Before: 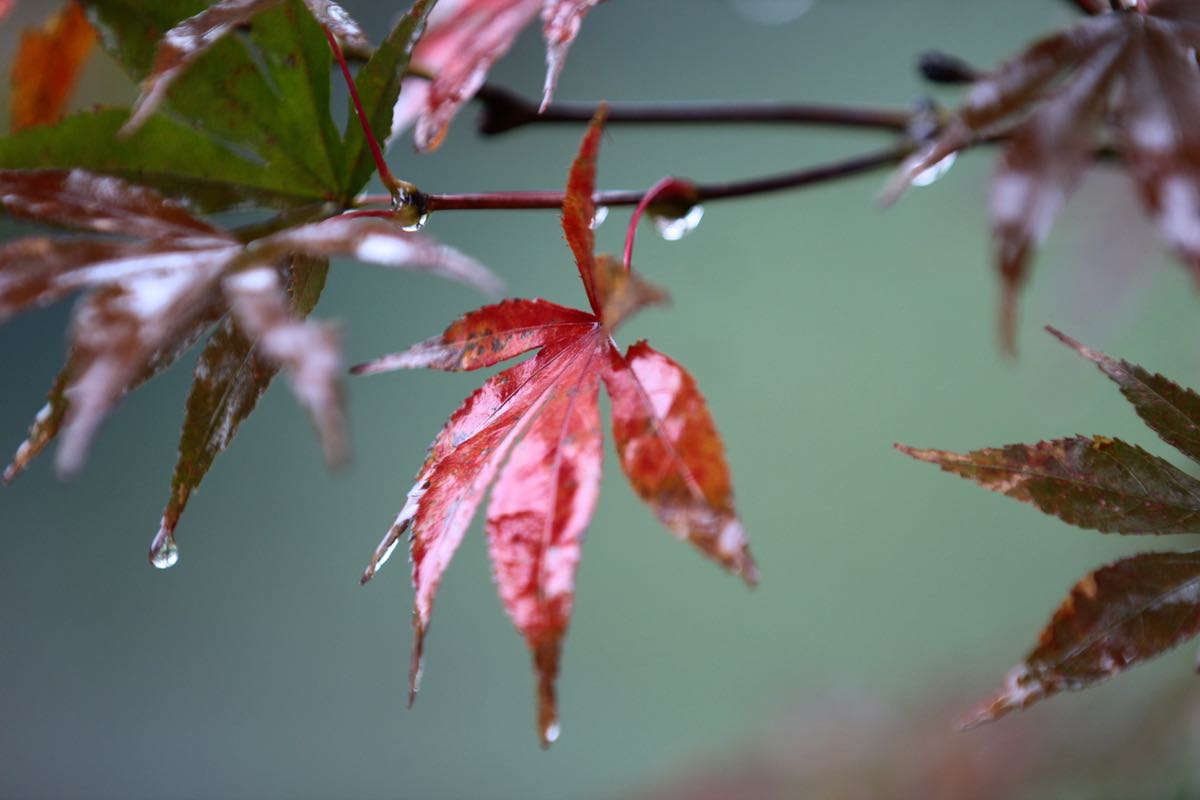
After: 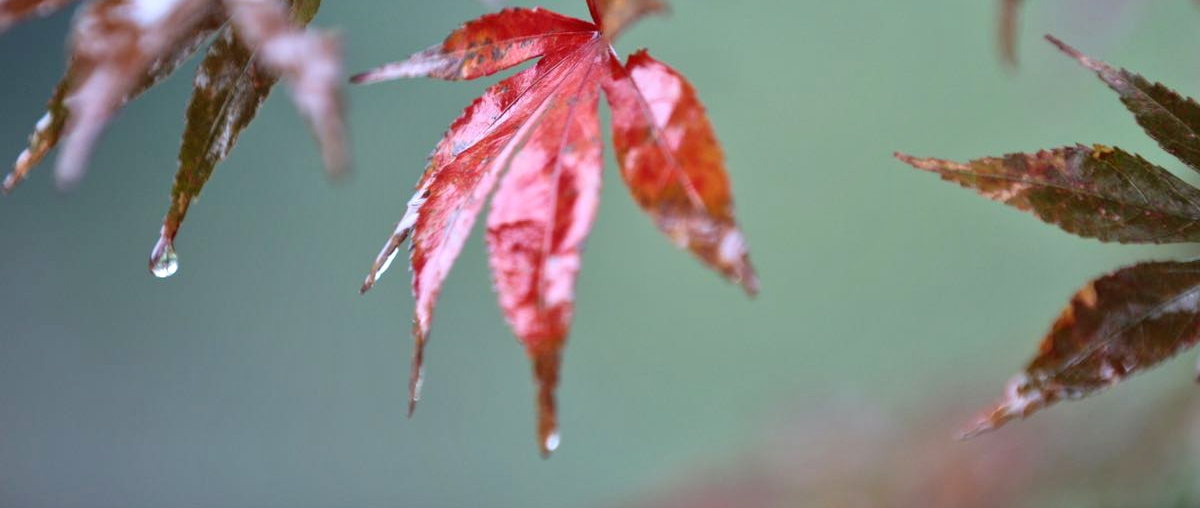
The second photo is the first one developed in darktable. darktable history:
crop and rotate: top 36.435%
tone equalizer: -8 EV 0.001 EV, -7 EV -0.004 EV, -6 EV 0.009 EV, -5 EV 0.032 EV, -4 EV 0.276 EV, -3 EV 0.644 EV, -2 EV 0.584 EV, -1 EV 0.187 EV, +0 EV 0.024 EV
